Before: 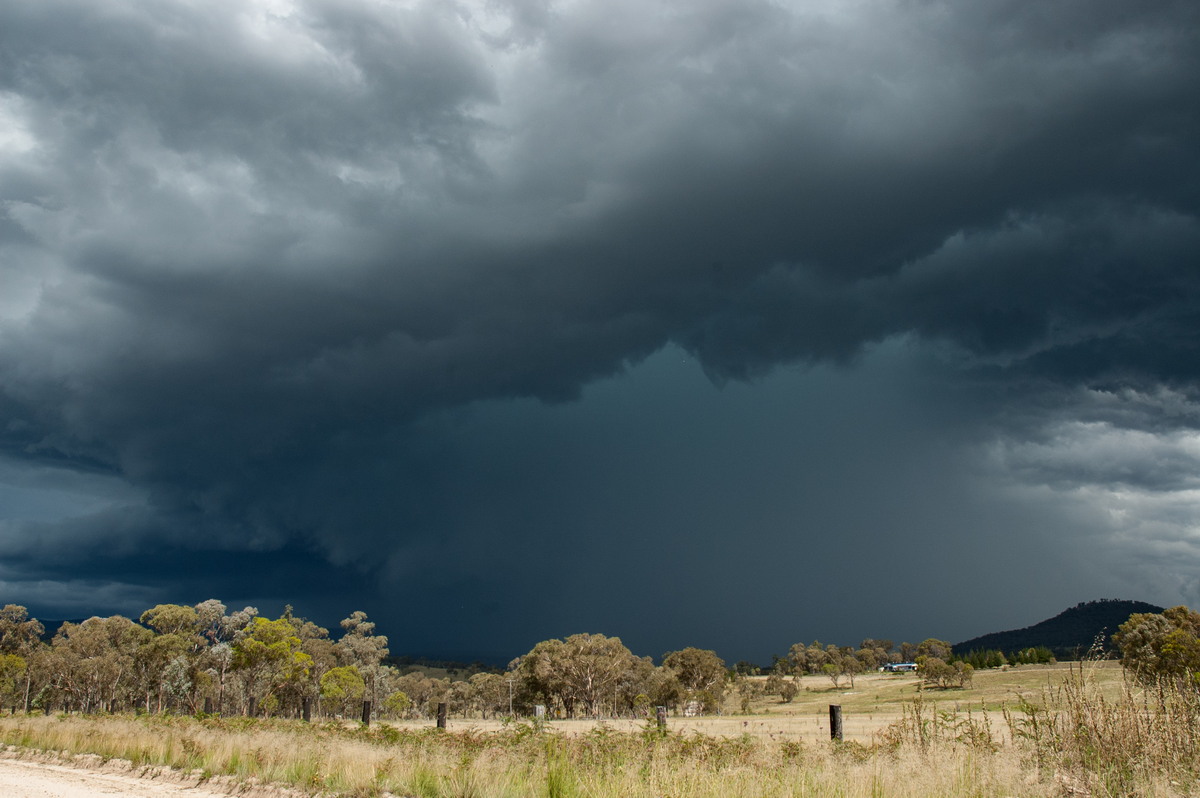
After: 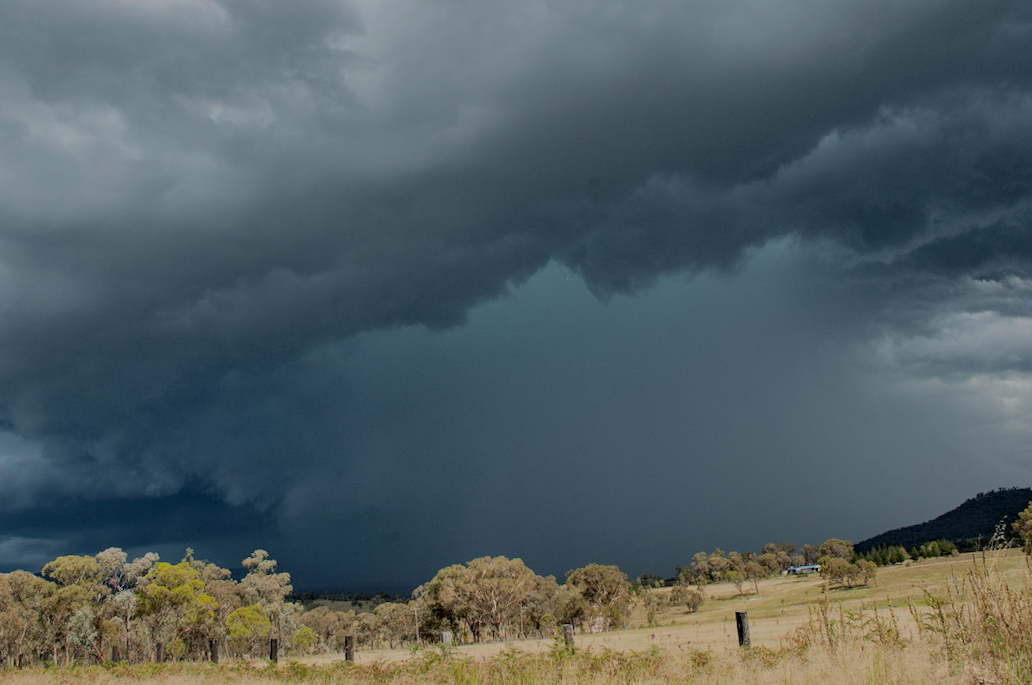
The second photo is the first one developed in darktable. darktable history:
crop and rotate: angle 3.83°, left 5.531%, top 5.721%
filmic rgb: black relative exposure -6.99 EV, white relative exposure 5.97 EV, target black luminance 0%, hardness 2.74, latitude 60.74%, contrast 0.705, highlights saturation mix 10.45%, shadows ↔ highlights balance -0.07%, color science v6 (2022)
shadows and highlights: low approximation 0.01, soften with gaussian
local contrast: highlights 100%, shadows 102%, detail 119%, midtone range 0.2
